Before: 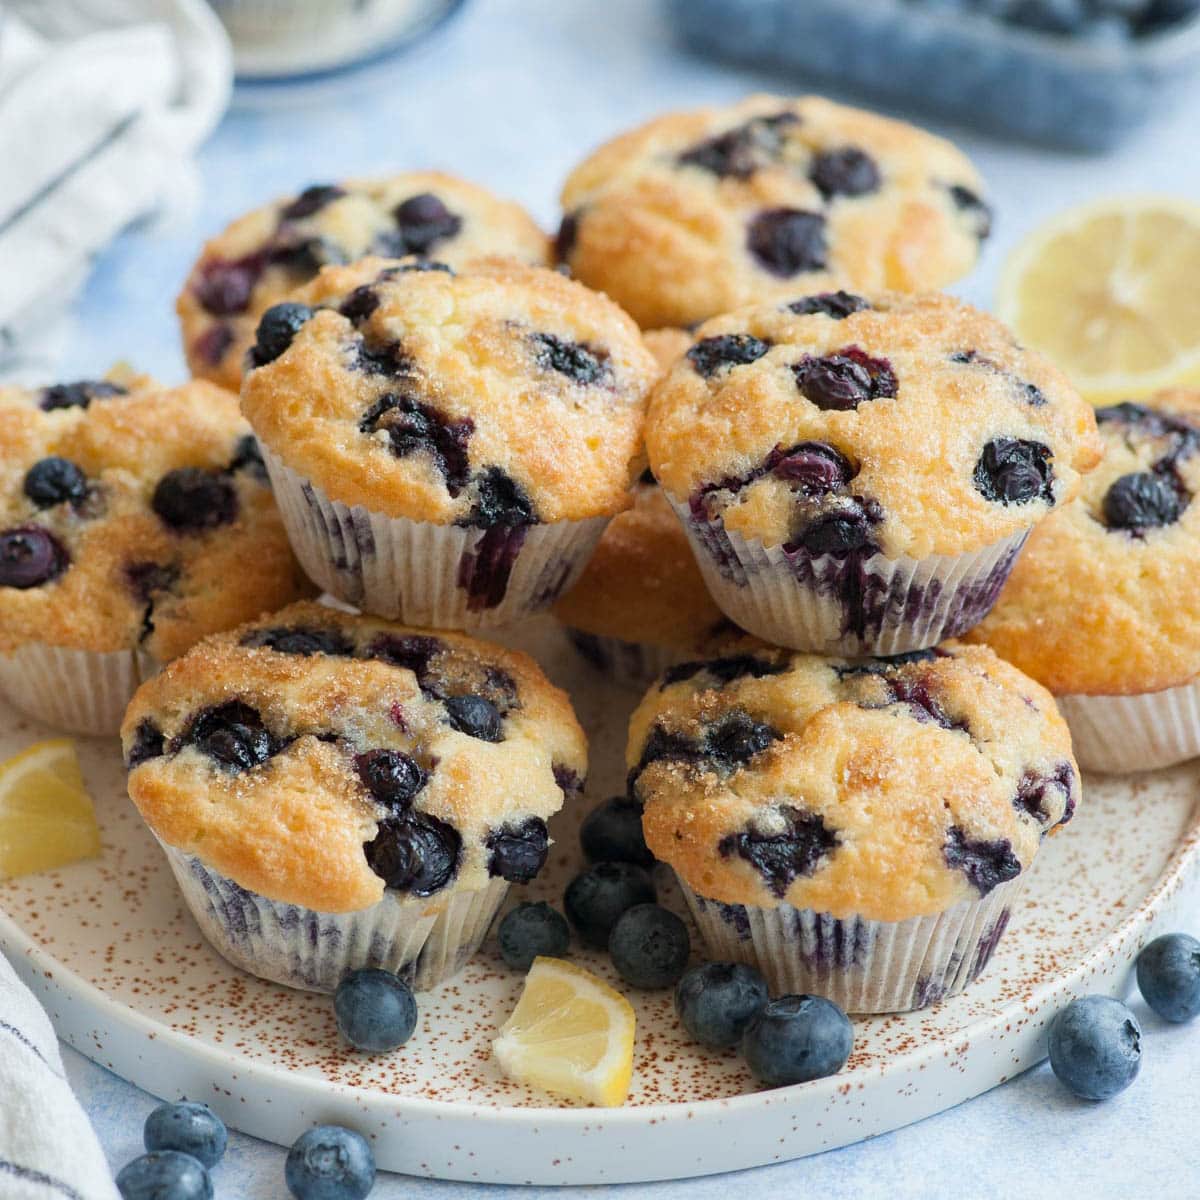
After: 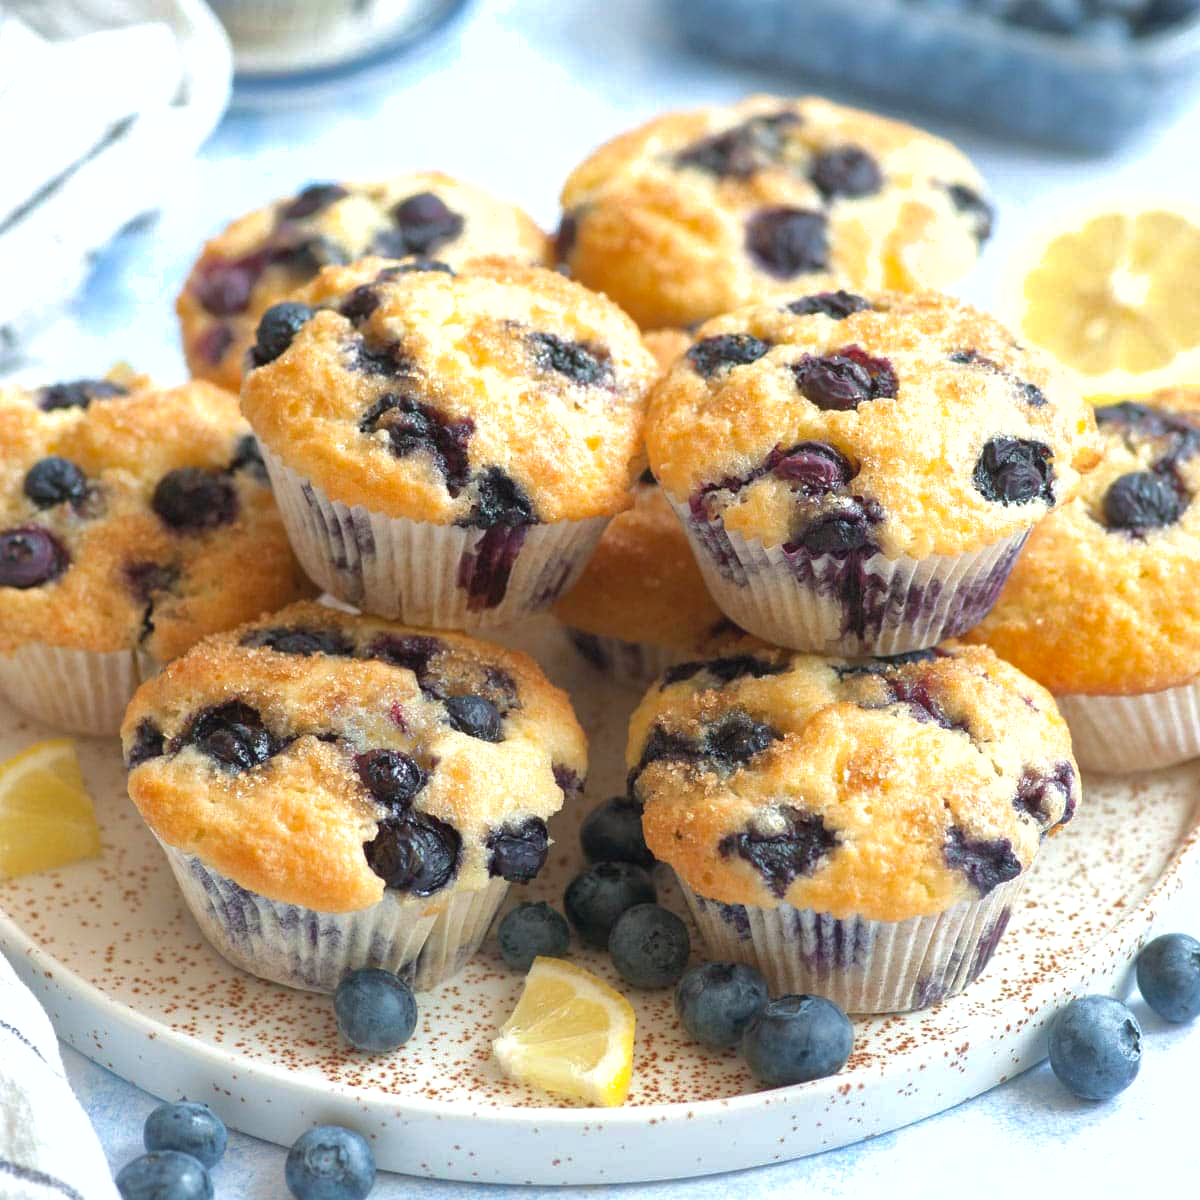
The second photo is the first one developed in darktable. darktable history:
contrast equalizer: octaves 7, y [[0.6 ×6], [0.55 ×6], [0 ×6], [0 ×6], [0 ×6]], mix -0.2
exposure: exposure 0.6 EV, compensate highlight preservation false
shadows and highlights: on, module defaults
